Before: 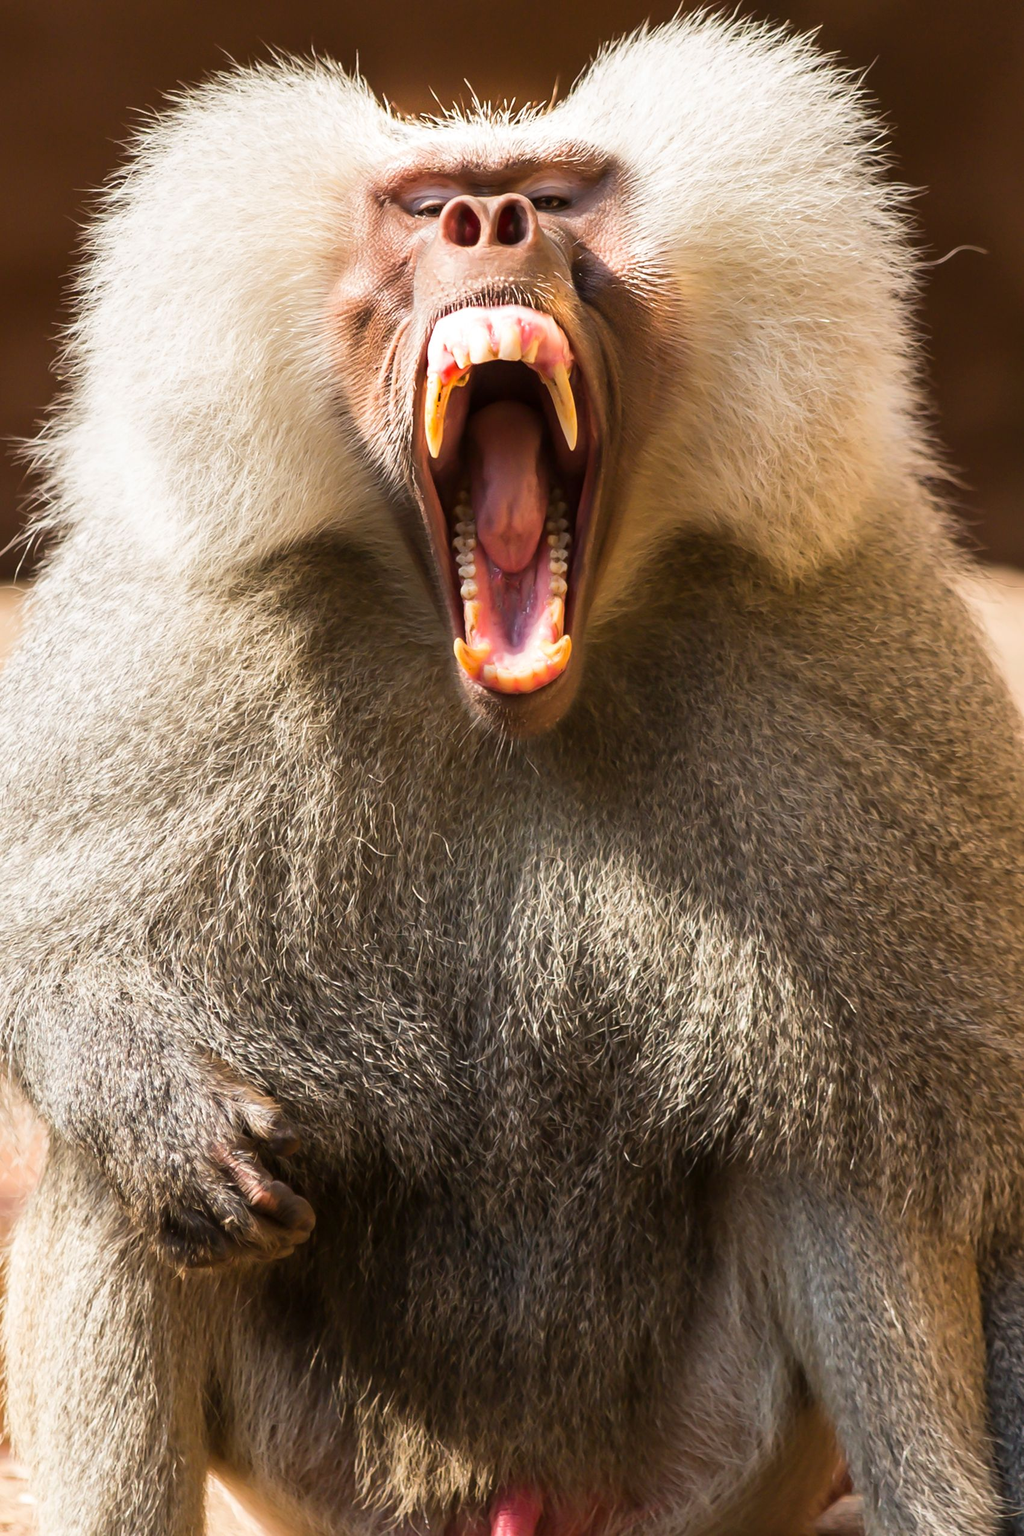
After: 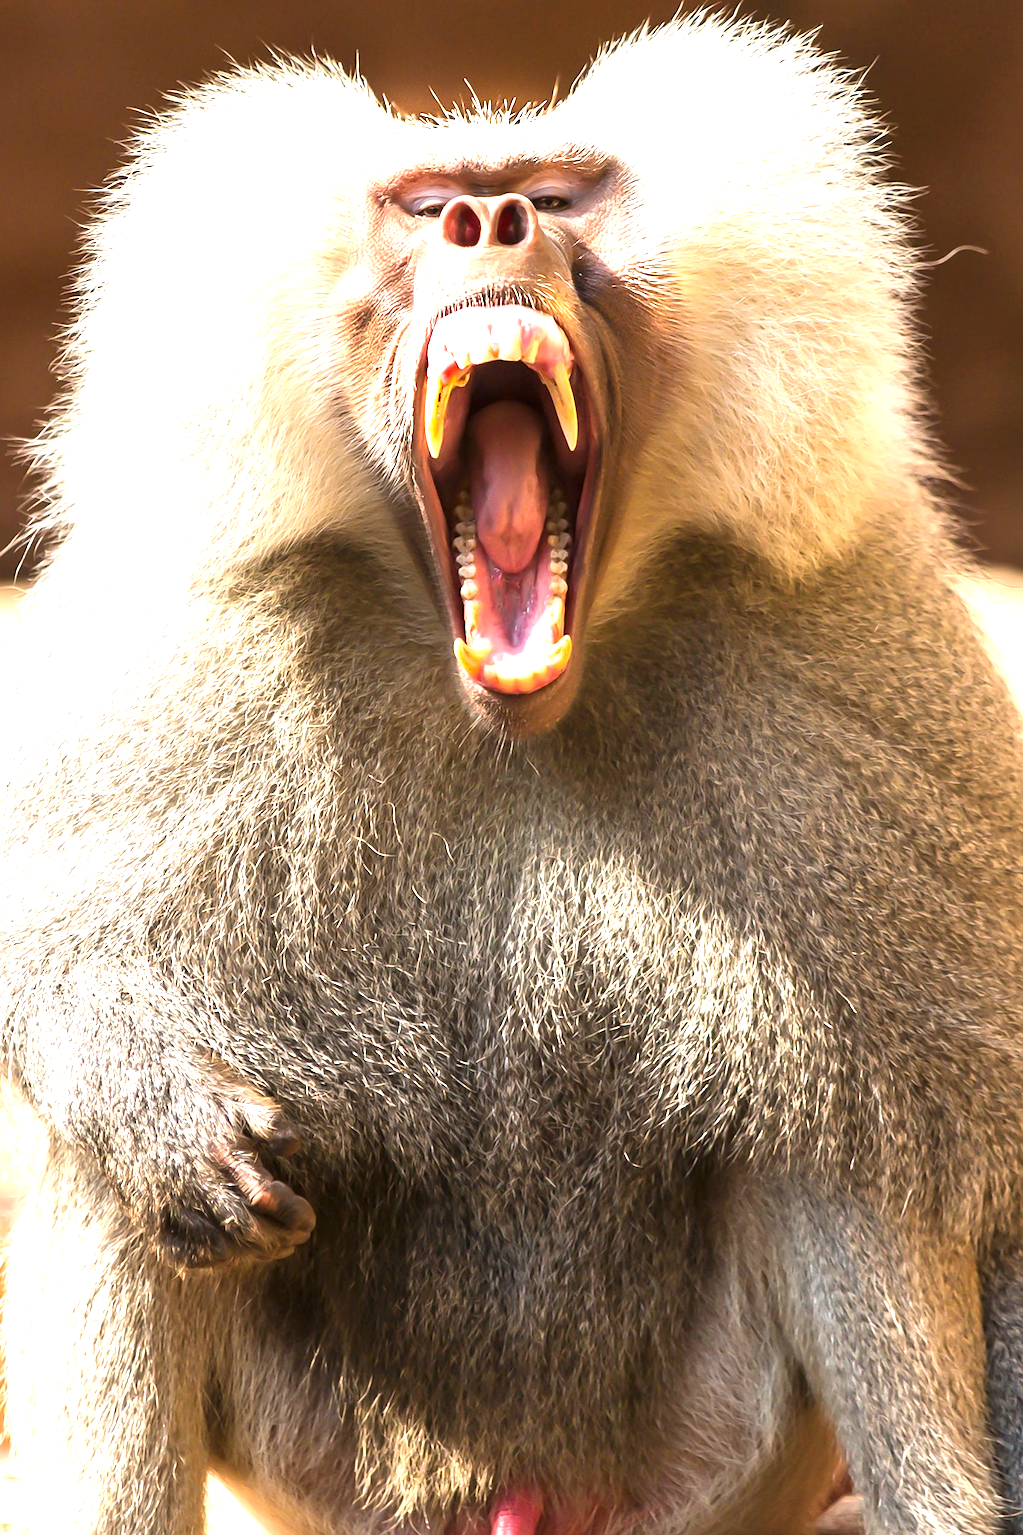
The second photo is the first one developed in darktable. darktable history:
sharpen: amount 0.213
exposure: black level correction 0, exposure 1.102 EV, compensate highlight preservation false
